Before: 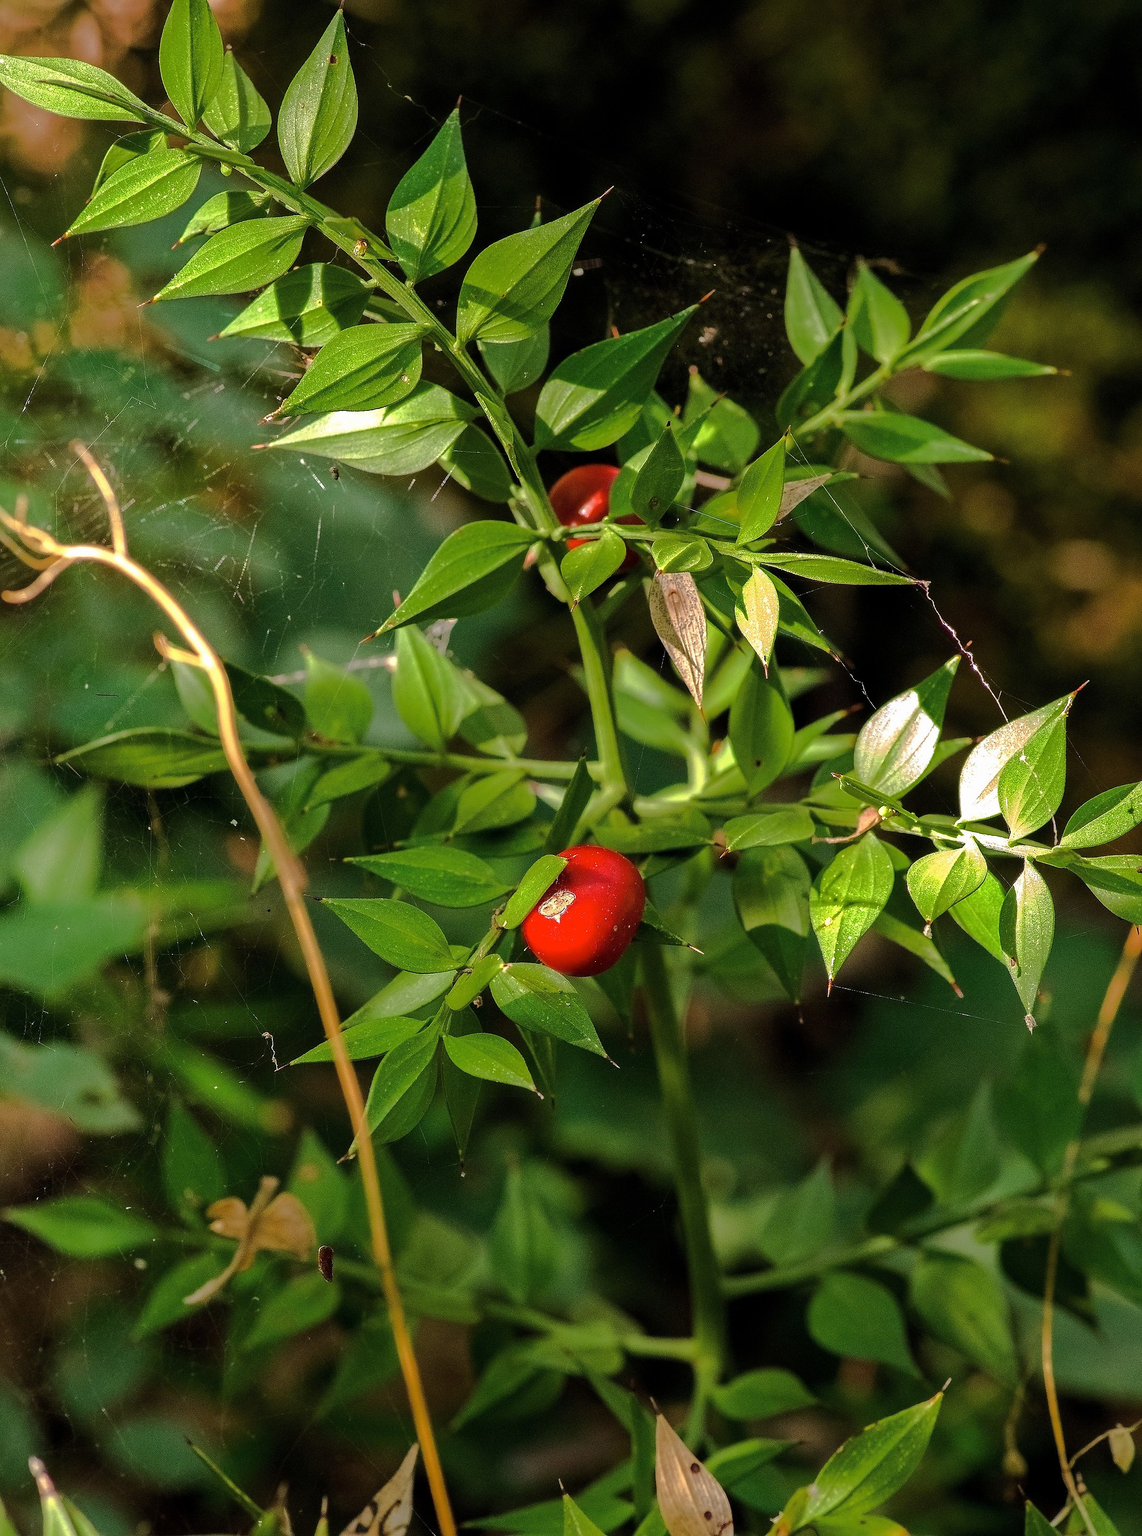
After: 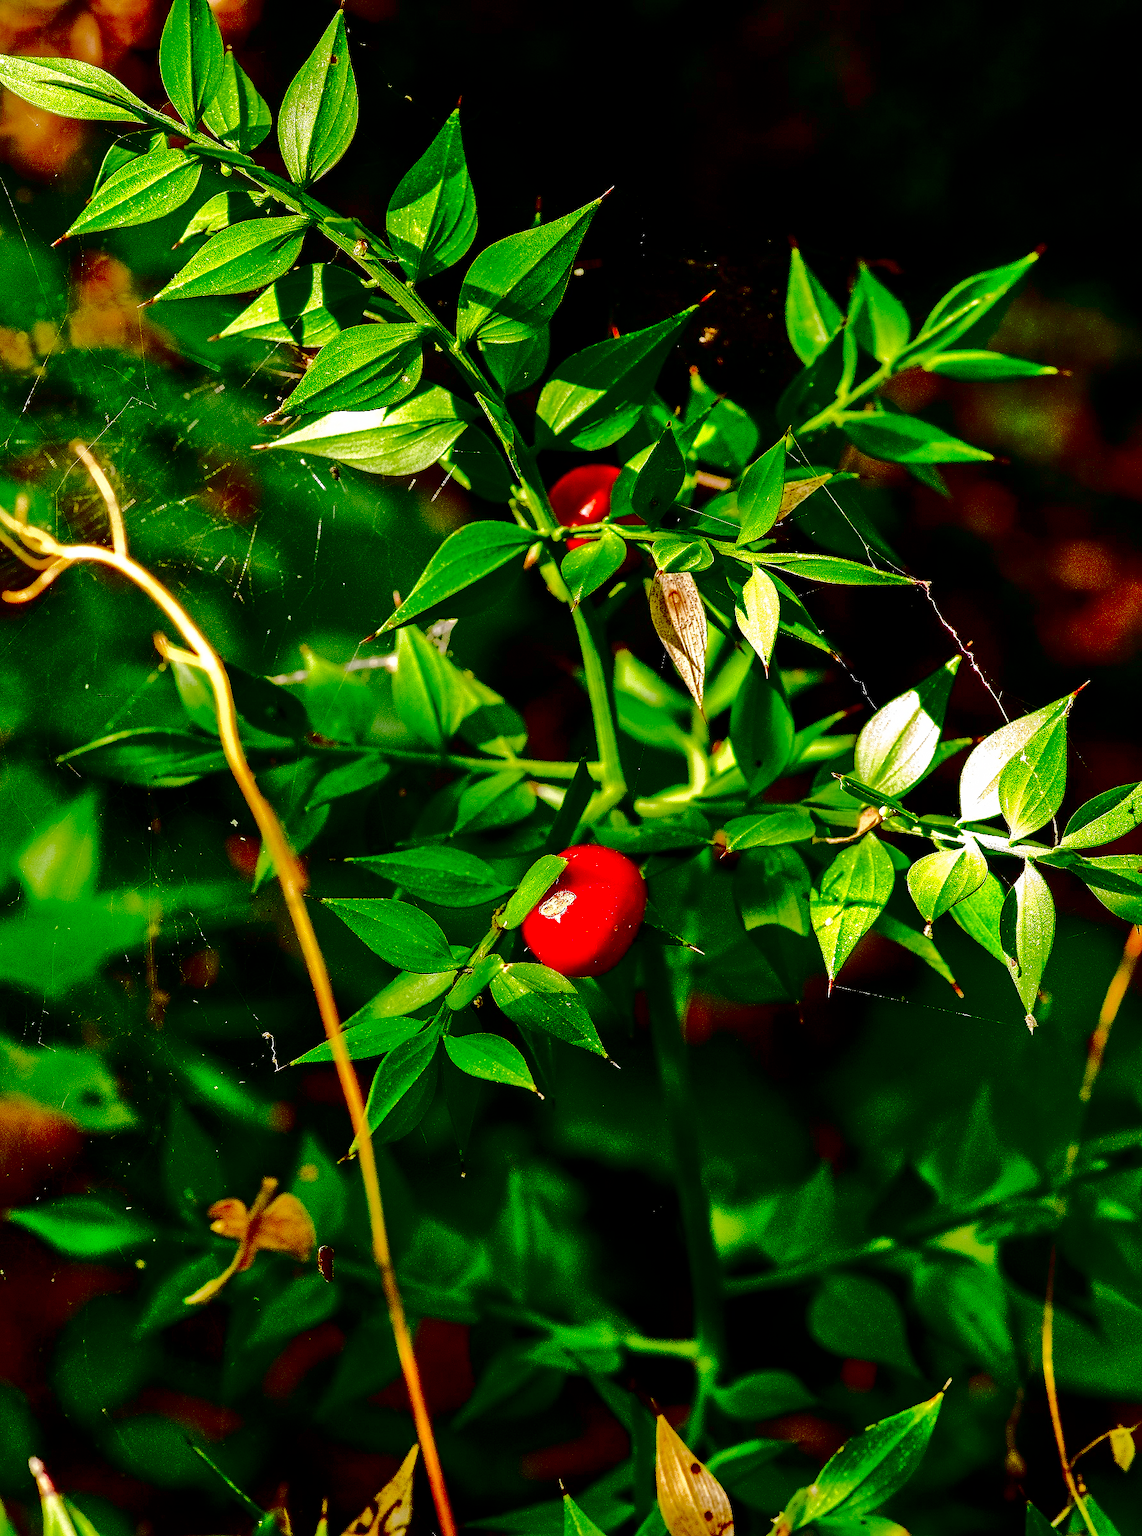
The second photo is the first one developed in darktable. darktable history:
shadows and highlights: shadows 37.27, highlights -28.18, soften with gaussian
base curve: curves: ch0 [(0, 0) (0.007, 0.004) (0.027, 0.03) (0.046, 0.07) (0.207, 0.54) (0.442, 0.872) (0.673, 0.972) (1, 1)], preserve colors none
contrast brightness saturation: brightness -1, saturation 1
